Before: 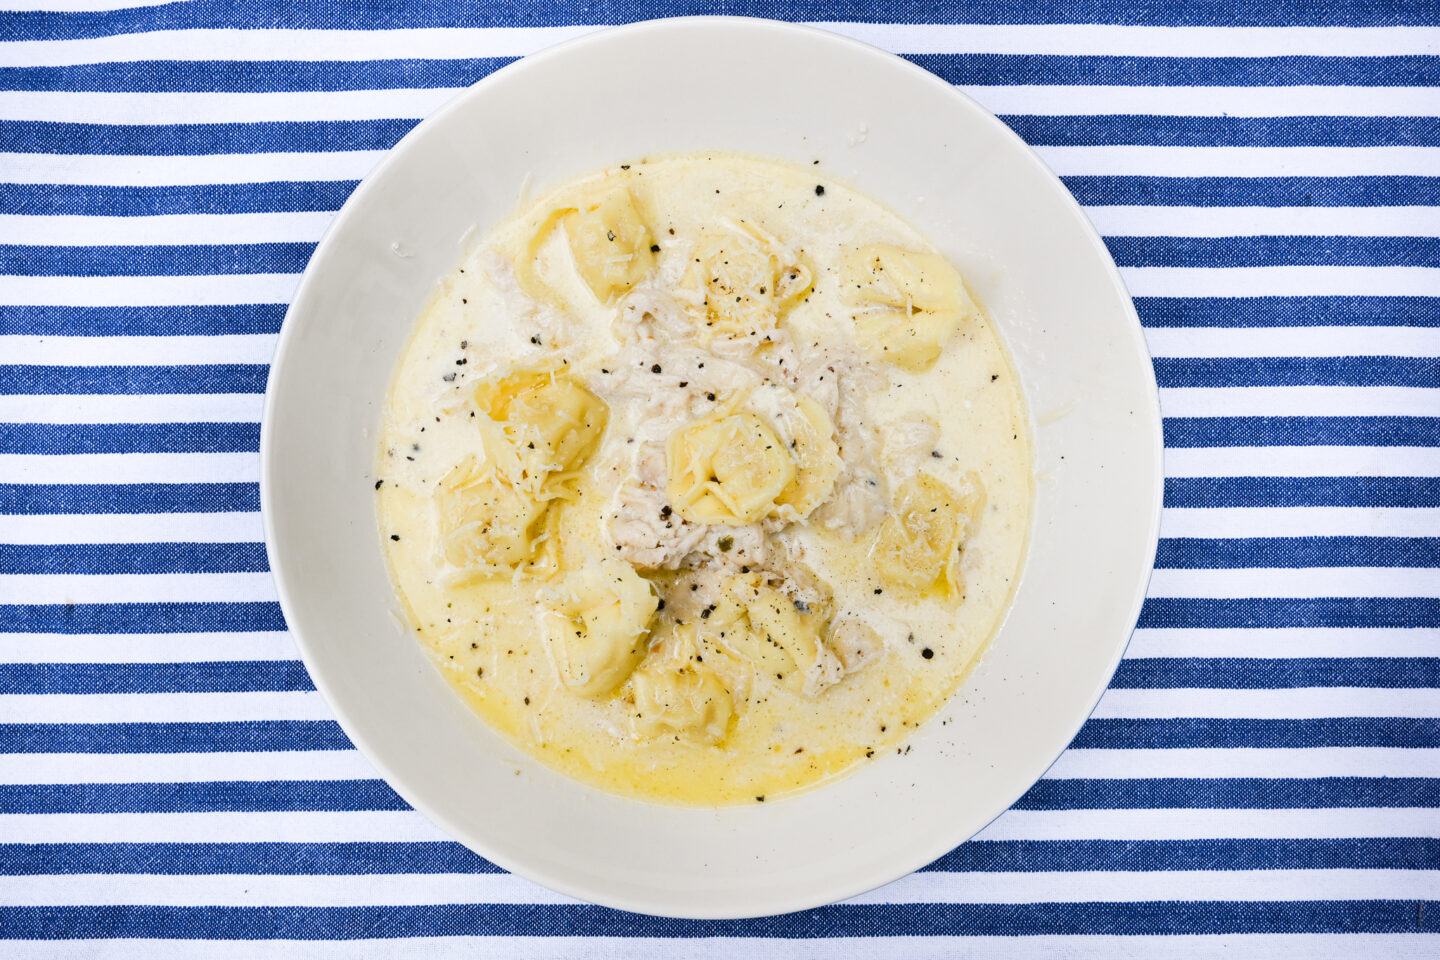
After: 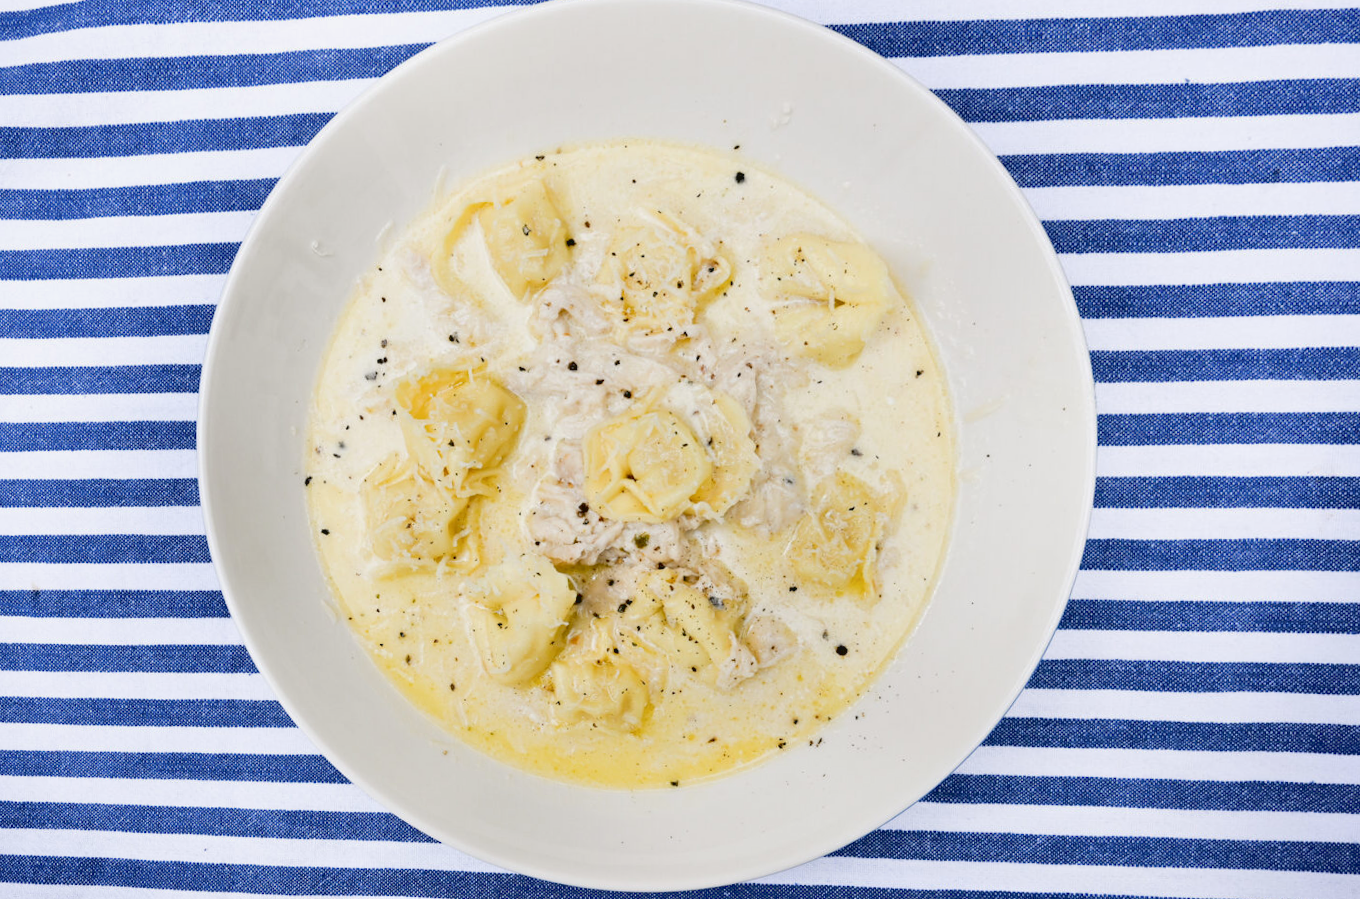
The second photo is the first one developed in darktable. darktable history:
contrast brightness saturation: contrast -0.1, saturation -0.1
tone equalizer: -8 EV -0.528 EV, -7 EV -0.319 EV, -6 EV -0.083 EV, -5 EV 0.413 EV, -4 EV 0.985 EV, -3 EV 0.791 EV, -2 EV -0.01 EV, -1 EV 0.14 EV, +0 EV -0.012 EV, smoothing 1
exposure: black level correction 0.009, exposure 0.119 EV, compensate highlight preservation false
rotate and perspective: rotation 0.062°, lens shift (vertical) 0.115, lens shift (horizontal) -0.133, crop left 0.047, crop right 0.94, crop top 0.061, crop bottom 0.94
